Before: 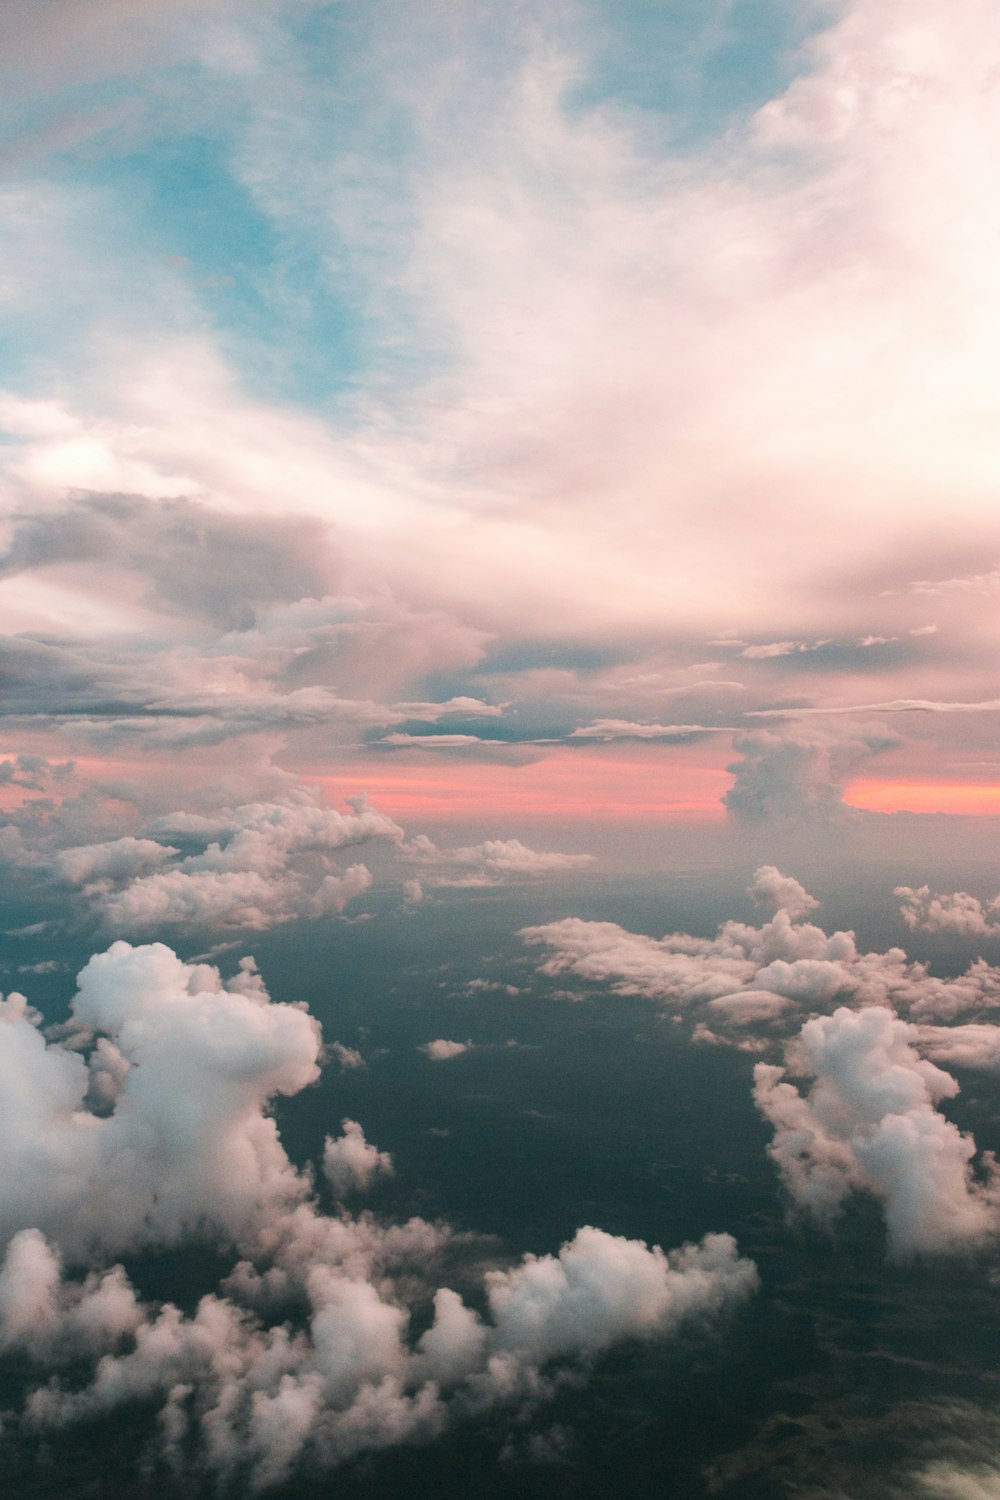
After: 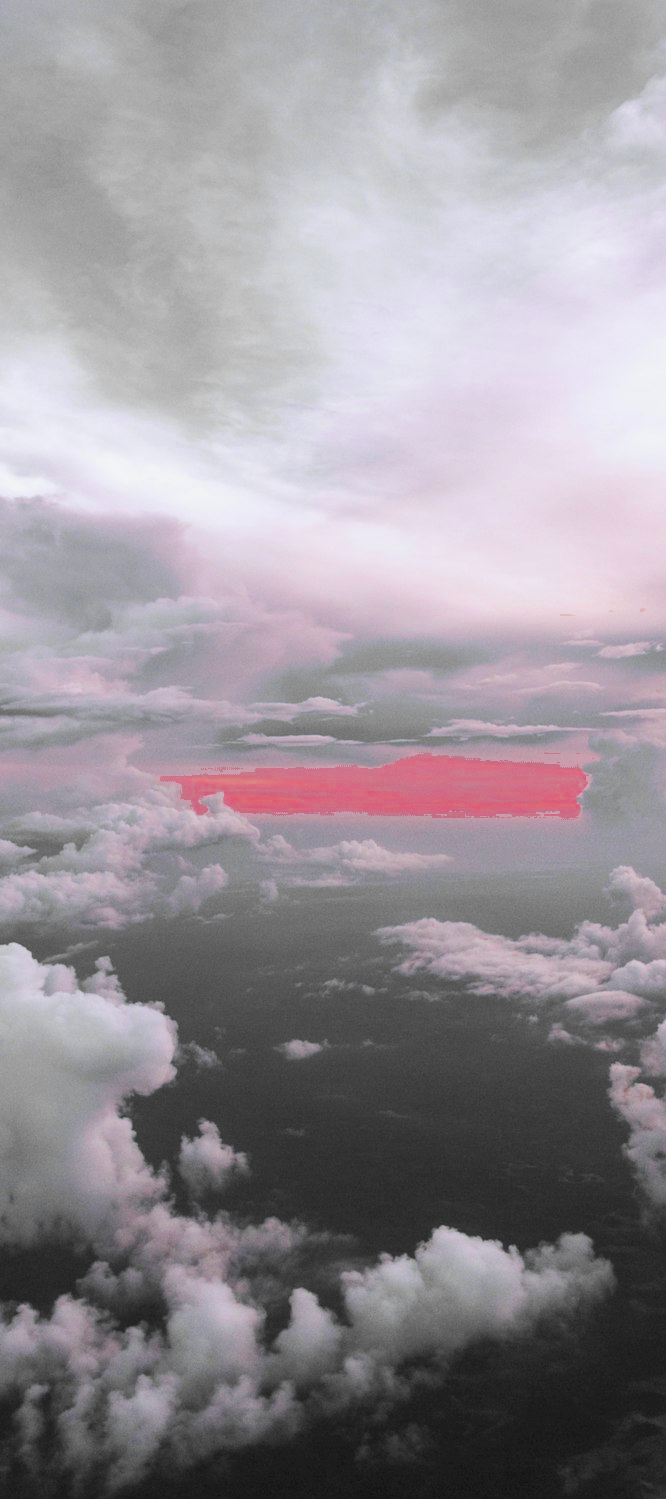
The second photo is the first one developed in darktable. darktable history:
color zones: curves: ch0 [(0, 0.278) (0.143, 0.5) (0.286, 0.5) (0.429, 0.5) (0.571, 0.5) (0.714, 0.5) (0.857, 0.5) (1, 0.5)]; ch1 [(0, 1) (0.143, 0.165) (0.286, 0) (0.429, 0) (0.571, 0) (0.714, 0) (0.857, 0.5) (1, 0.5)]; ch2 [(0, 0.508) (0.143, 0.5) (0.286, 0.5) (0.429, 0.5) (0.571, 0.5) (0.714, 0.5) (0.857, 0.5) (1, 0.5)]
white balance: red 0.931, blue 1.11
crop and rotate: left 14.436%, right 18.898%
